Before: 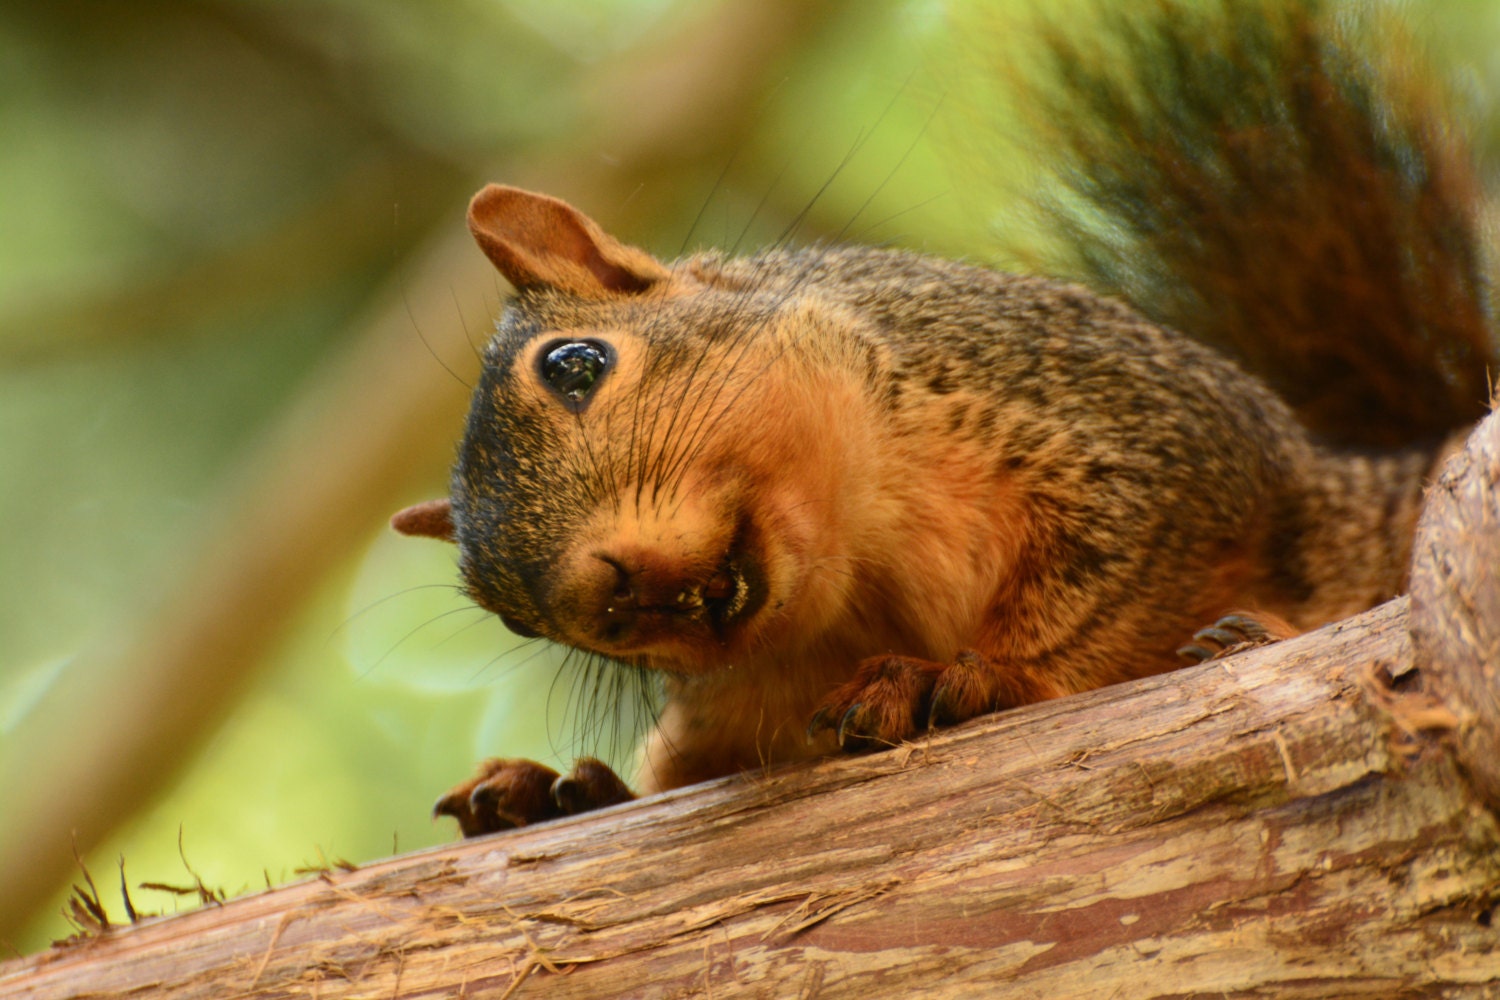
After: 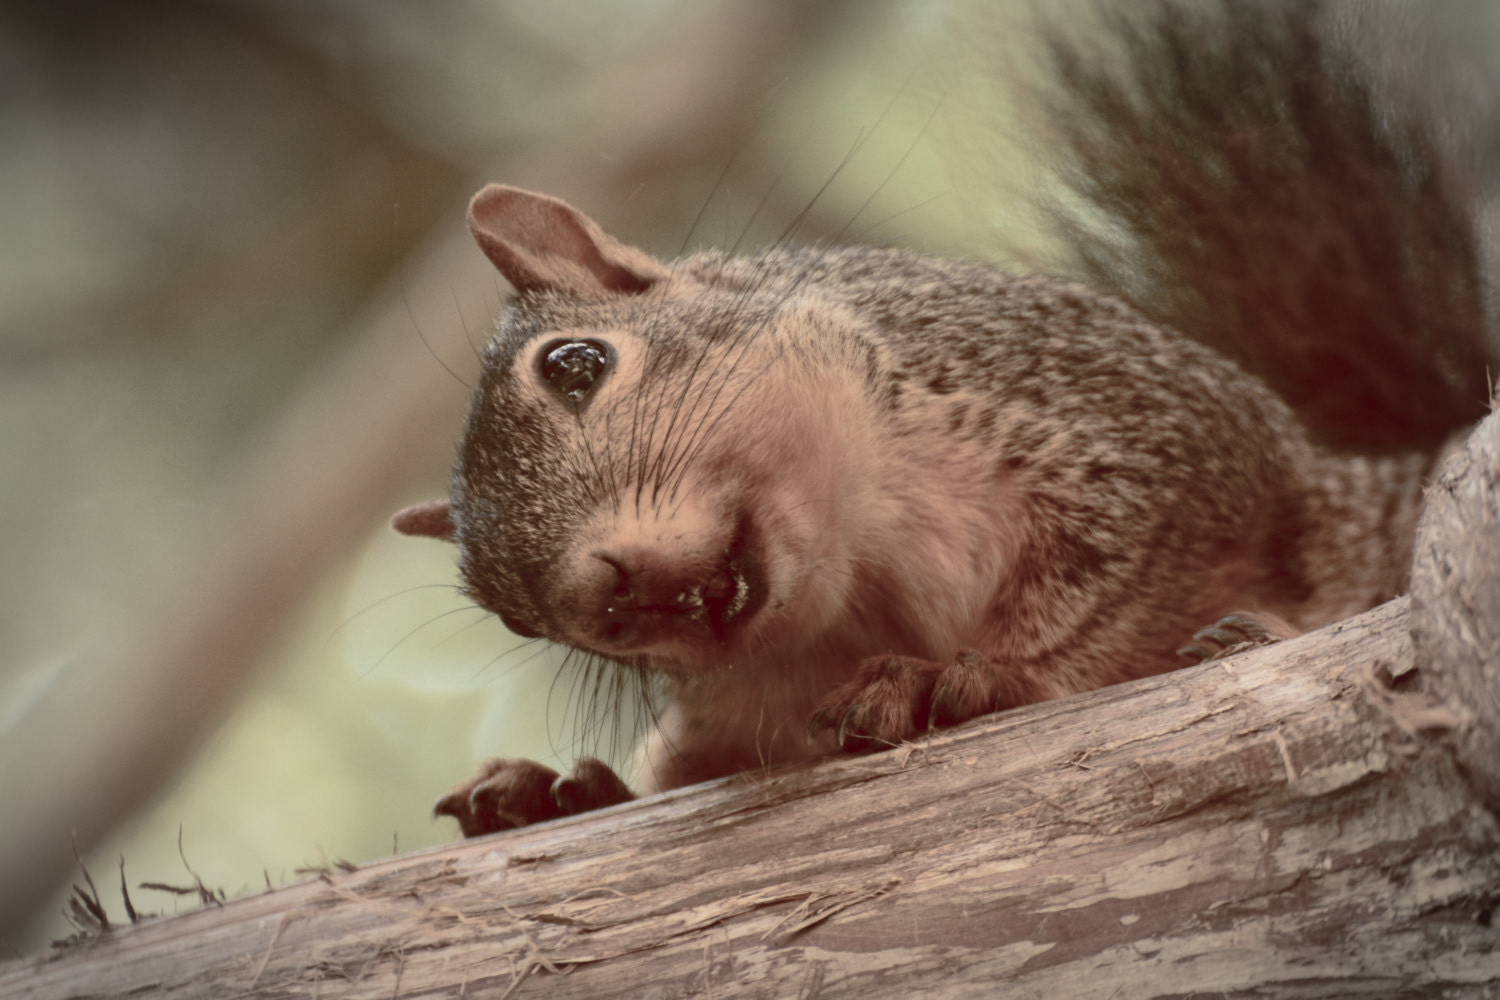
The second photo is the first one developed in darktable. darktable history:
white balance: red 1.009, blue 0.985
color balance rgb: shadows lift › luminance 1%, shadows lift › chroma 0.2%, shadows lift › hue 20°, power › luminance 1%, power › chroma 0.4%, power › hue 34°, highlights gain › luminance 0.8%, highlights gain › chroma 0.4%, highlights gain › hue 44°, global offset › chroma 0.4%, global offset › hue 34°, white fulcrum 0.08 EV, linear chroma grading › shadows -7%, linear chroma grading › highlights -7%, linear chroma grading › global chroma -10%, linear chroma grading › mid-tones -8%, perceptual saturation grading › global saturation -28%, perceptual saturation grading › highlights -20%, perceptual saturation grading › mid-tones -24%, perceptual saturation grading › shadows -24%, perceptual brilliance grading › global brilliance -1%, perceptual brilliance grading › highlights -1%, perceptual brilliance grading › mid-tones -1%, perceptual brilliance grading › shadows -1%, global vibrance -17%, contrast -6%
vignetting: automatic ratio true
